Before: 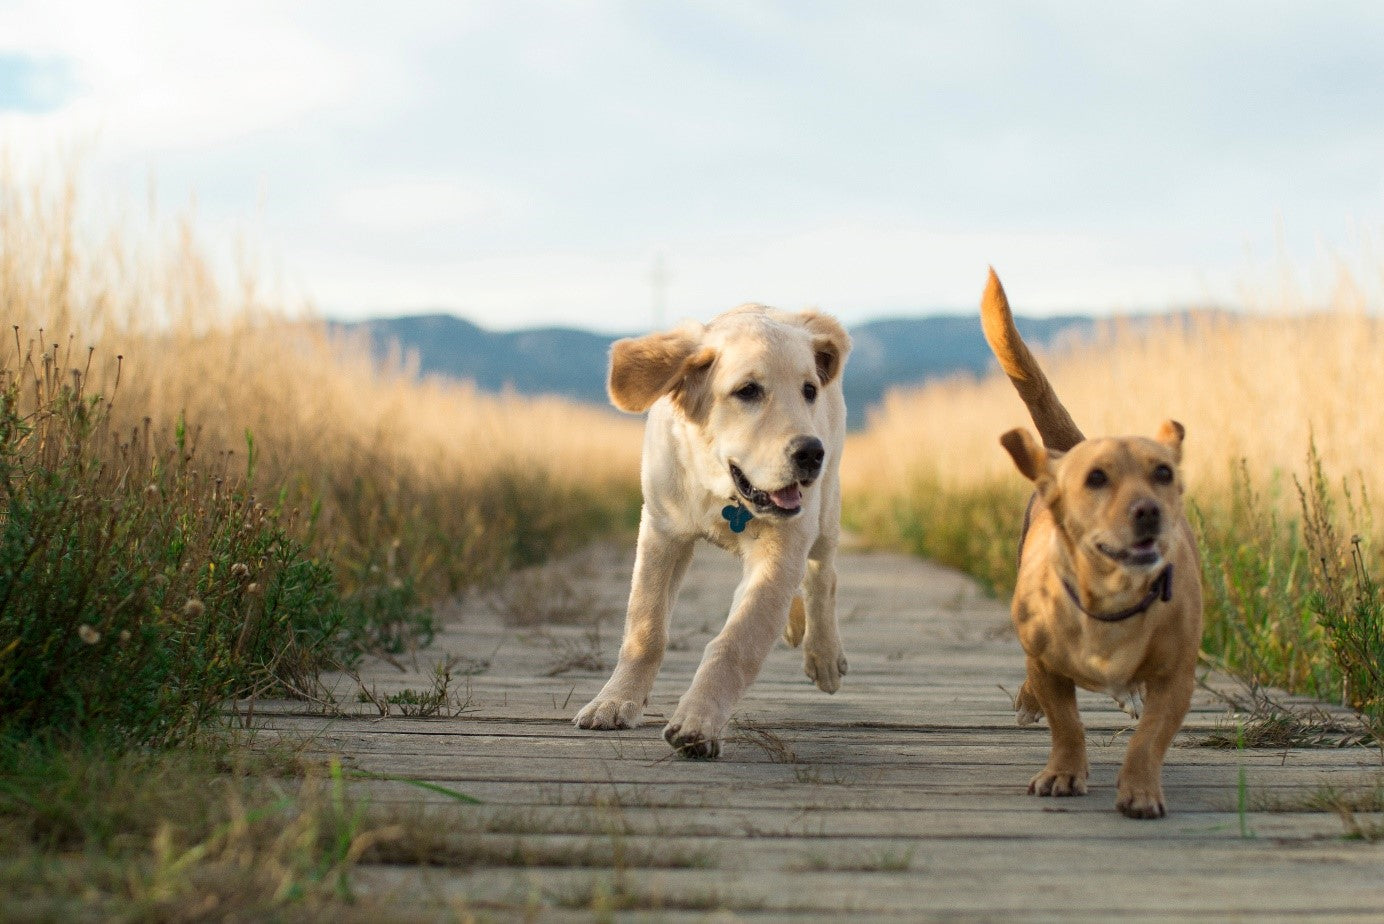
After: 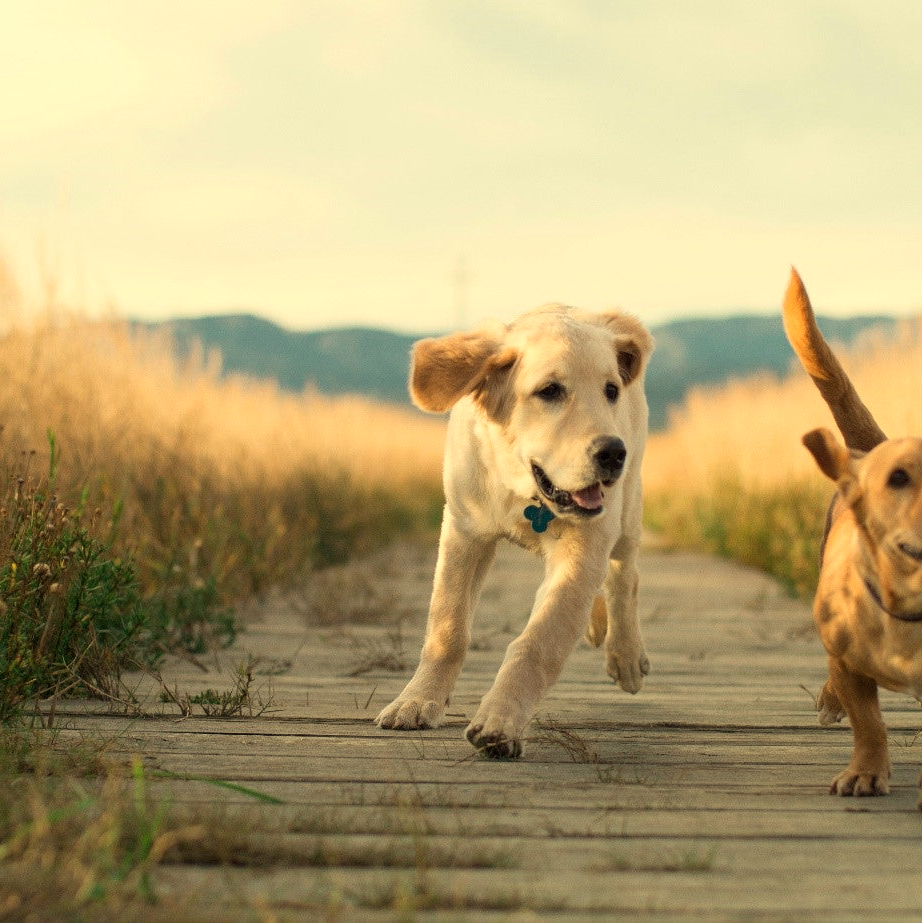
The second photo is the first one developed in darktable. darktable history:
crop and rotate: left 14.436%, right 18.898%
white balance: red 1.08, blue 0.791
